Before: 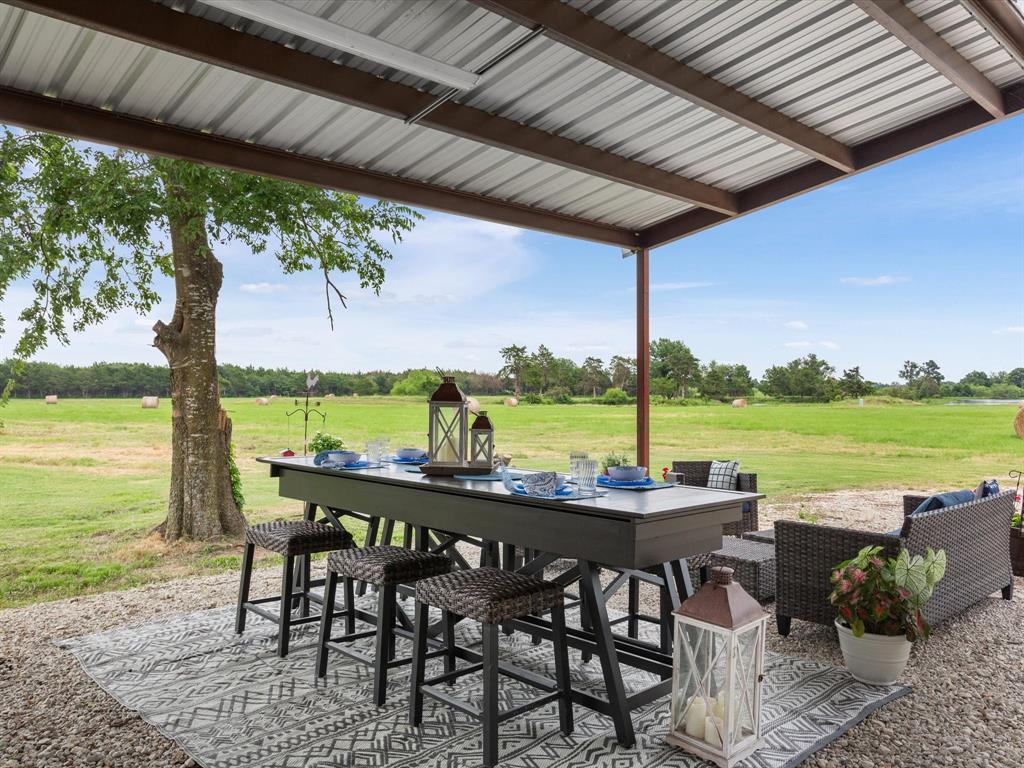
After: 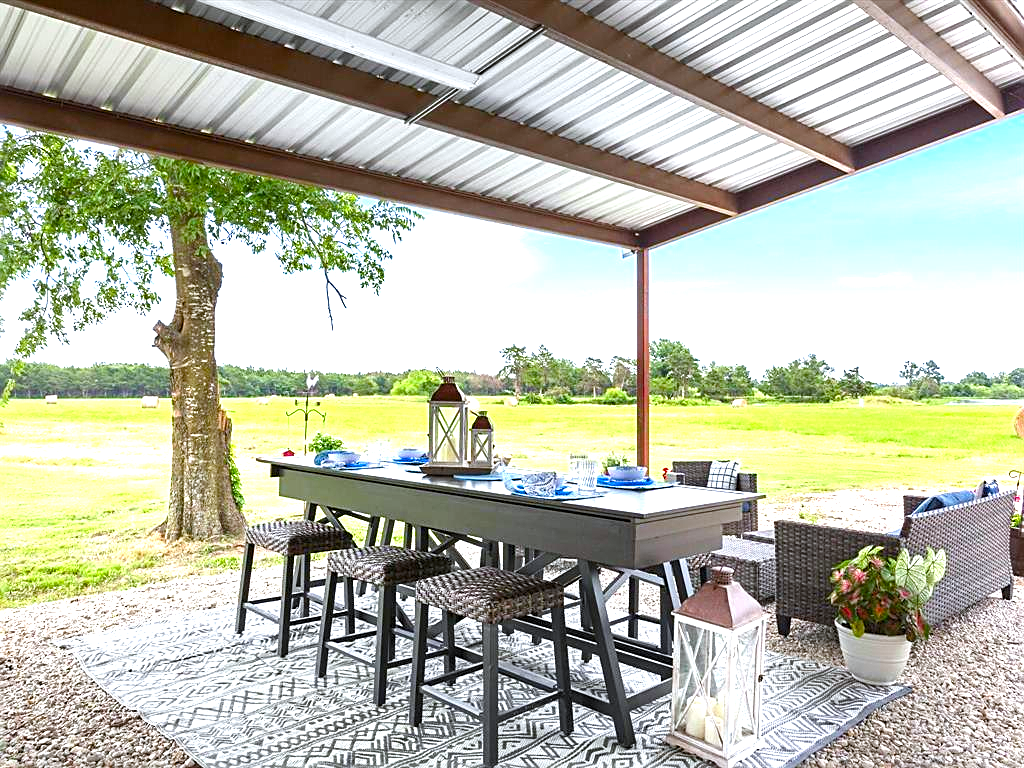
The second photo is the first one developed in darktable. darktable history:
sharpen: on, module defaults
white balance: red 0.967, blue 1.049
exposure: black level correction 0, exposure 1.379 EV, compensate exposure bias true, compensate highlight preservation false
color balance rgb: perceptual saturation grading › global saturation 35%, perceptual saturation grading › highlights -25%, perceptual saturation grading › shadows 25%, global vibrance 10%
